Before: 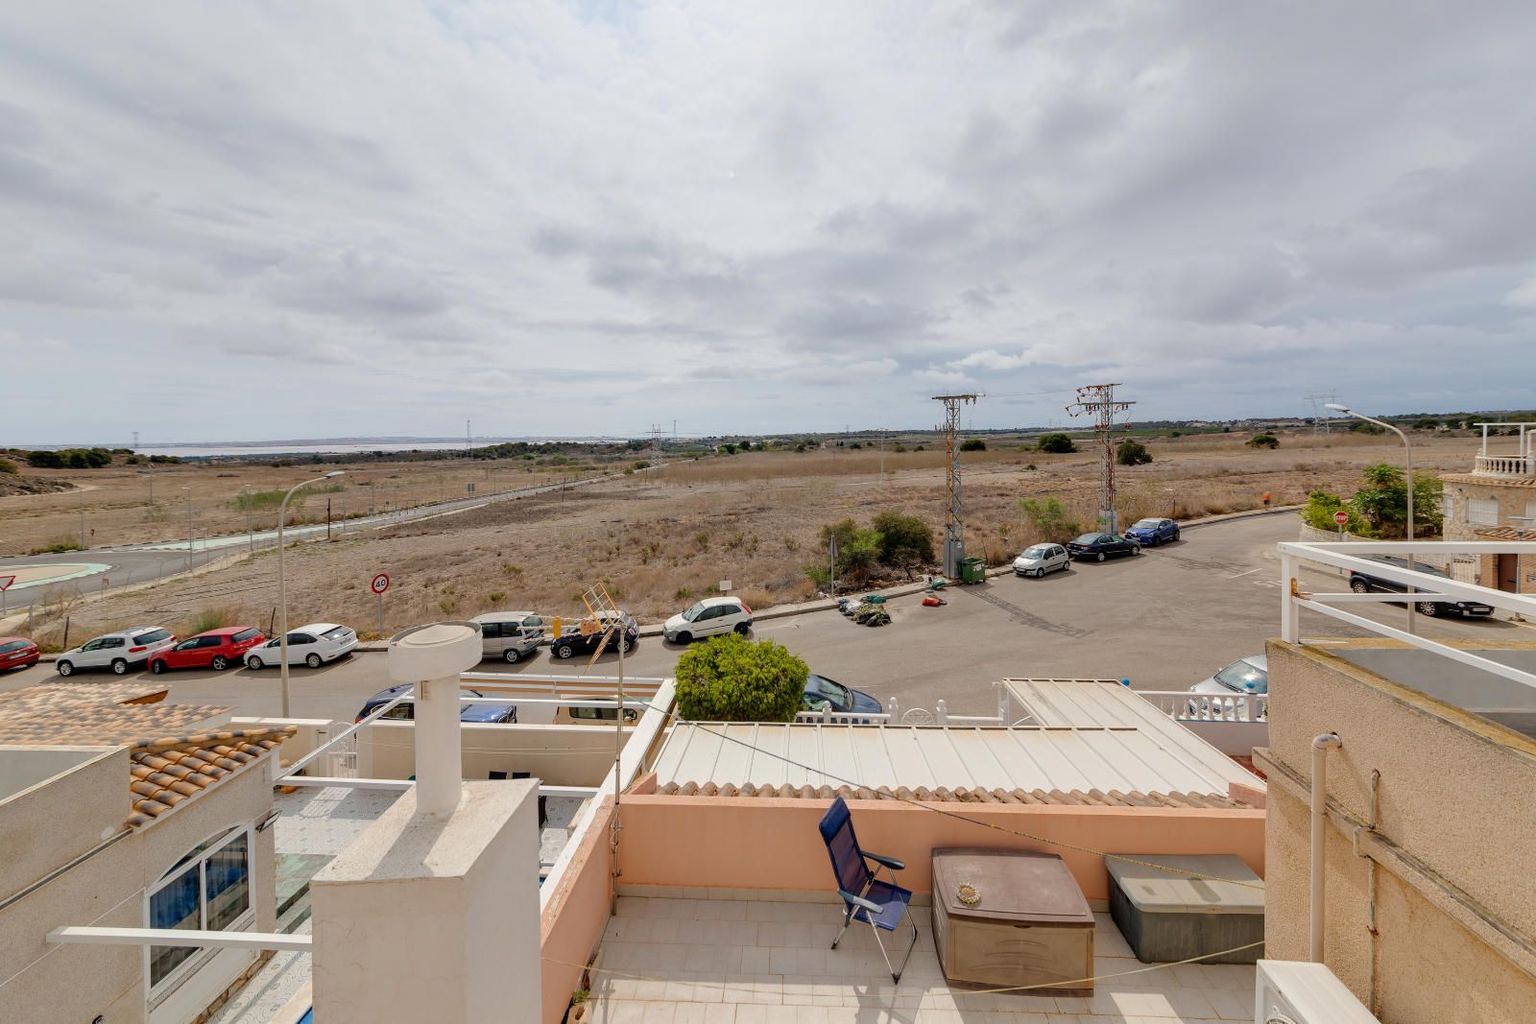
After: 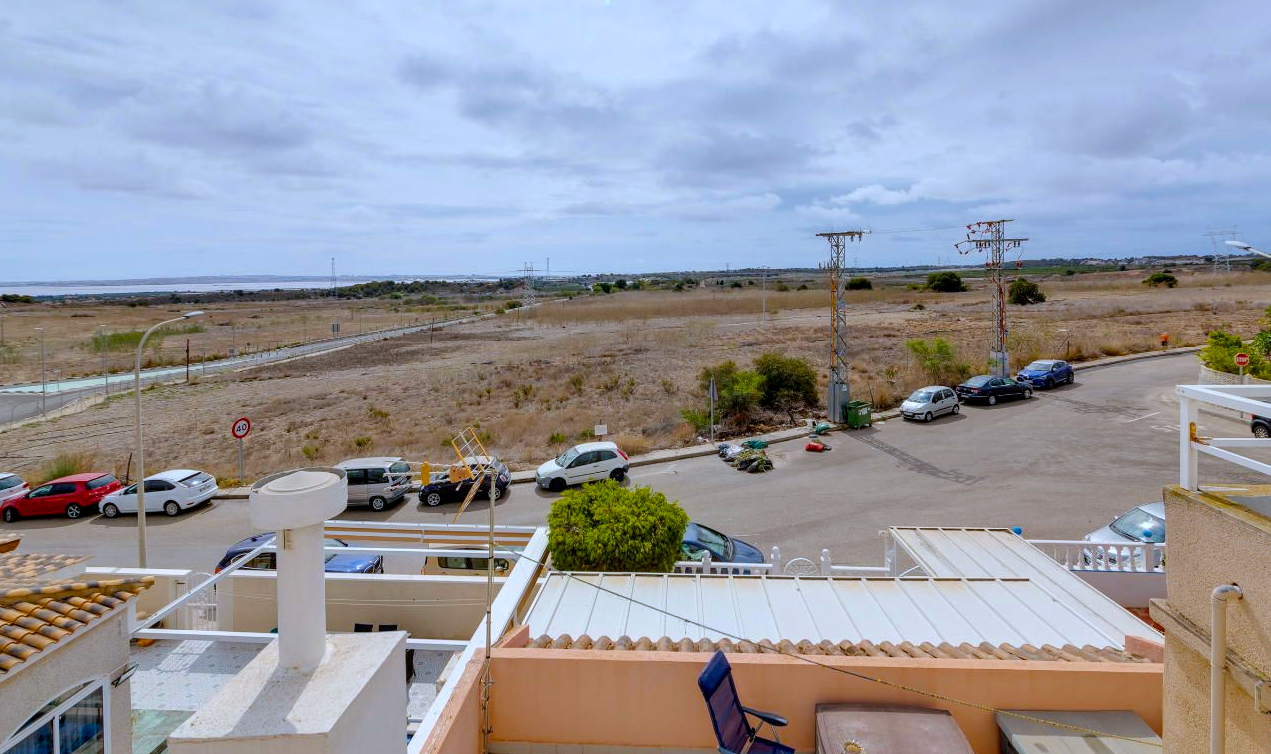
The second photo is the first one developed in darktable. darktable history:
crop: left 9.712%, top 16.928%, right 10.845%, bottom 12.332%
color balance rgb: perceptual saturation grading › global saturation 30%, global vibrance 20%
local contrast: highlights 100%, shadows 100%, detail 120%, midtone range 0.2
white balance: red 0.931, blue 1.11
